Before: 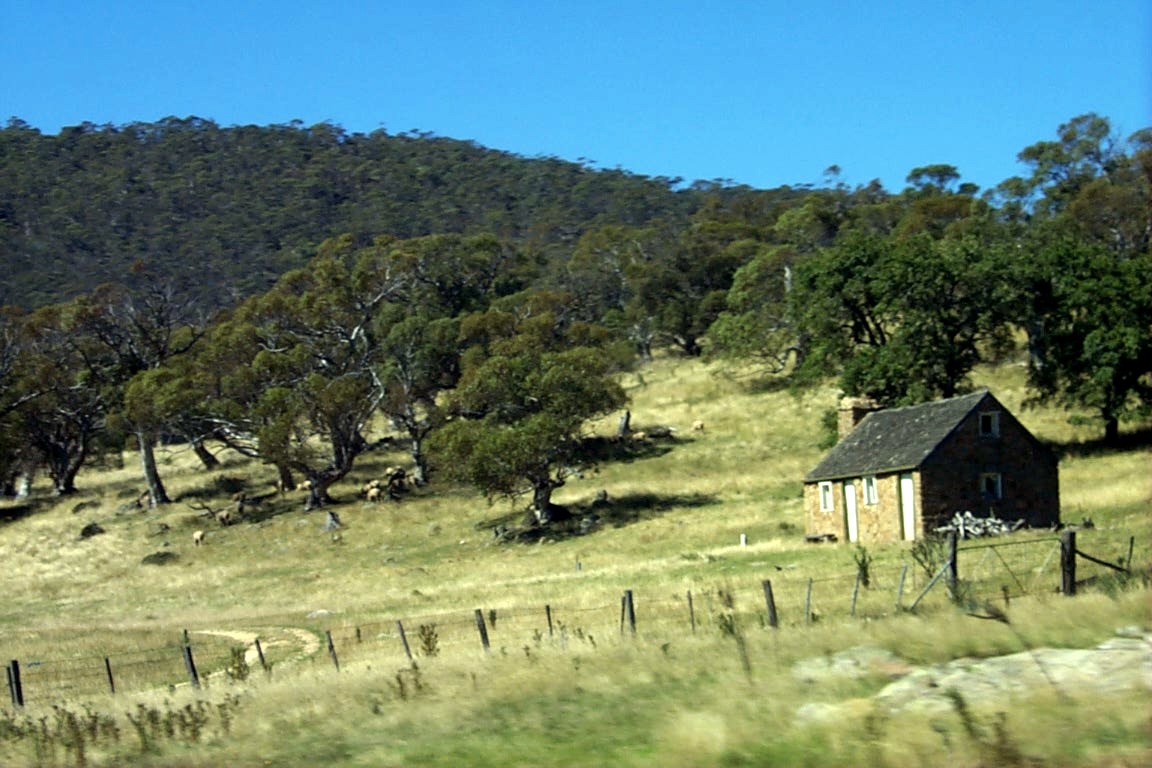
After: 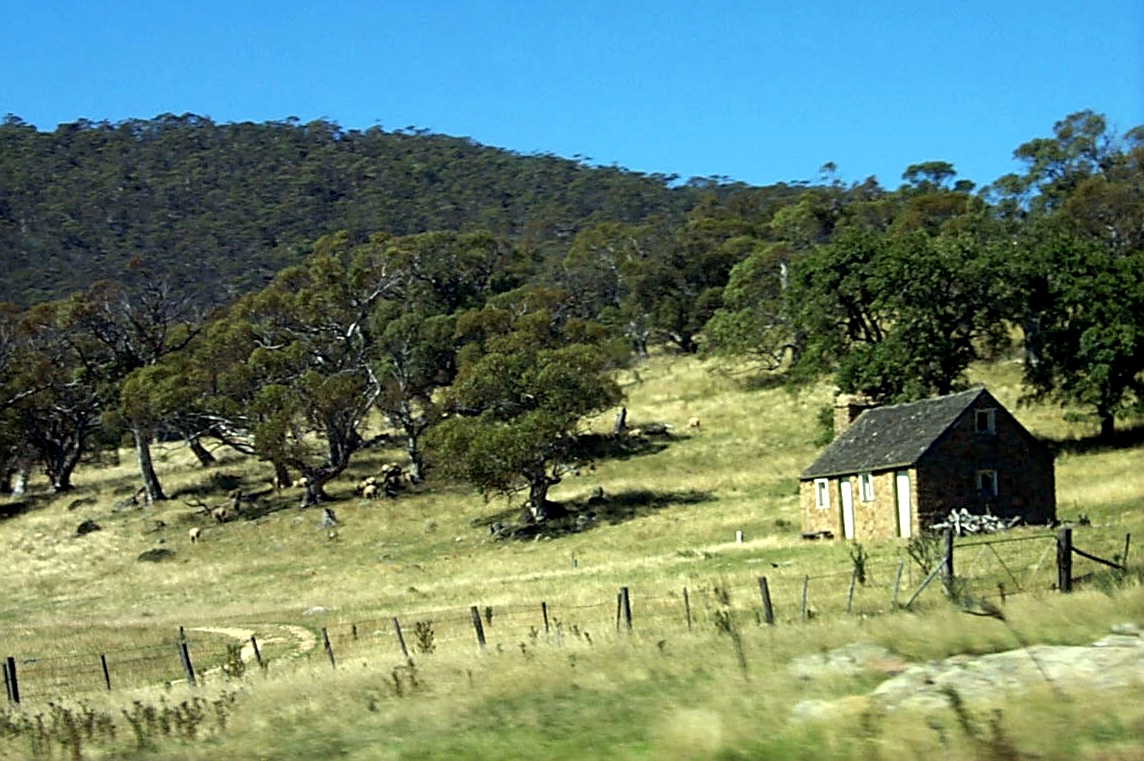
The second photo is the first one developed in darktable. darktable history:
crop: left 0.434%, top 0.485%, right 0.244%, bottom 0.386%
sharpen: on, module defaults
exposure: black level correction 0.001, exposure 0.014 EV, compensate highlight preservation false
